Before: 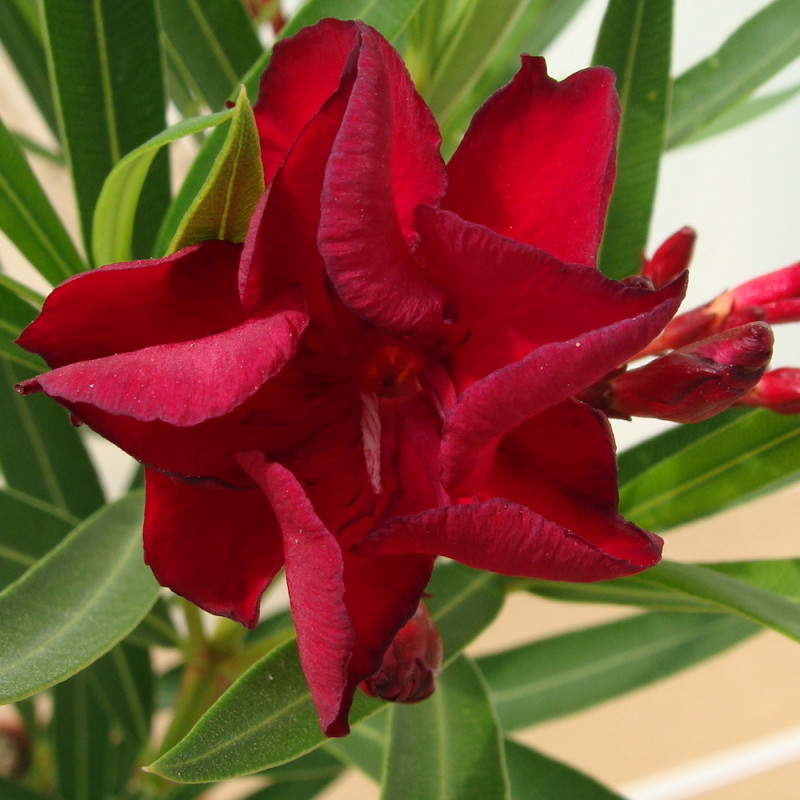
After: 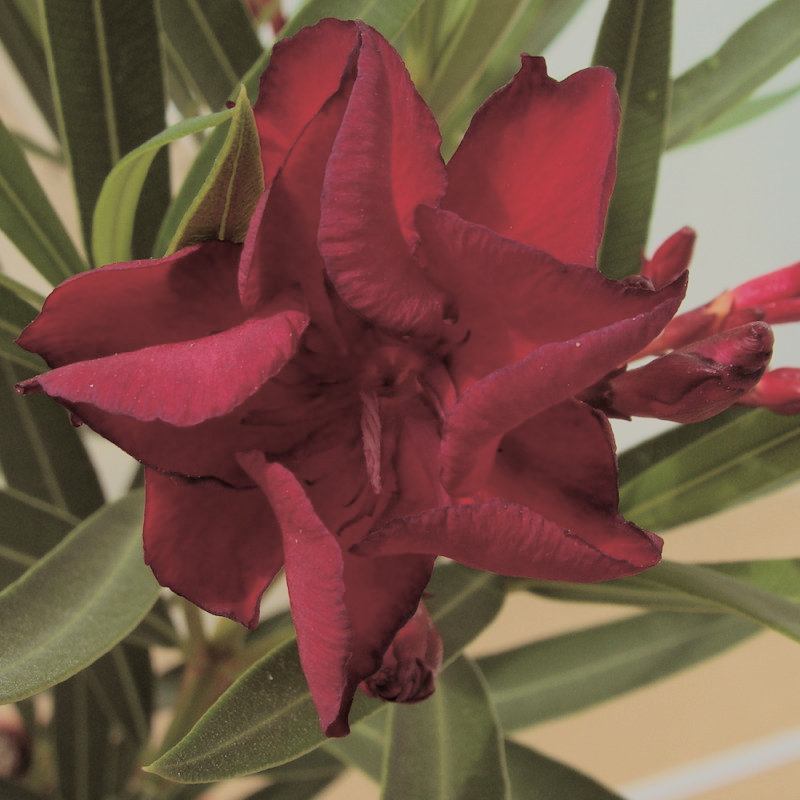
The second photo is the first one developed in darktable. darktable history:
split-toning: shadows › saturation 0.24, highlights › hue 54°, highlights › saturation 0.24
filmic rgb: black relative exposure -8.79 EV, white relative exposure 4.98 EV, threshold 3 EV, target black luminance 0%, hardness 3.77, latitude 66.33%, contrast 0.822, shadows ↔ highlights balance 20%, color science v5 (2021), contrast in shadows safe, contrast in highlights safe, enable highlight reconstruction true
